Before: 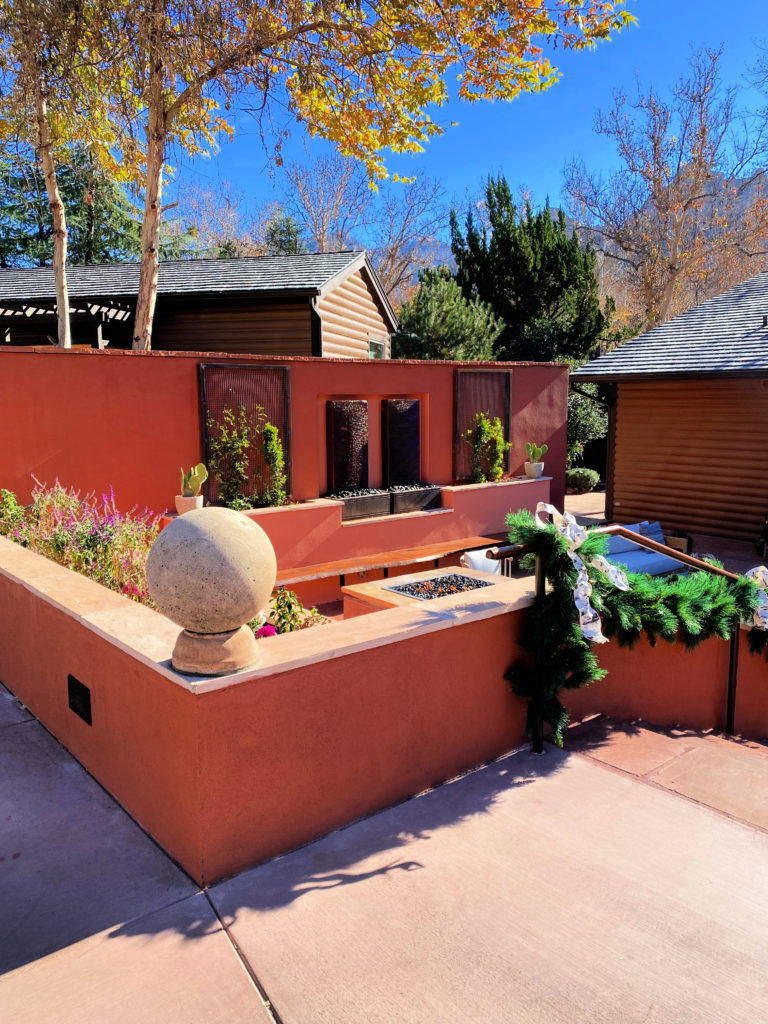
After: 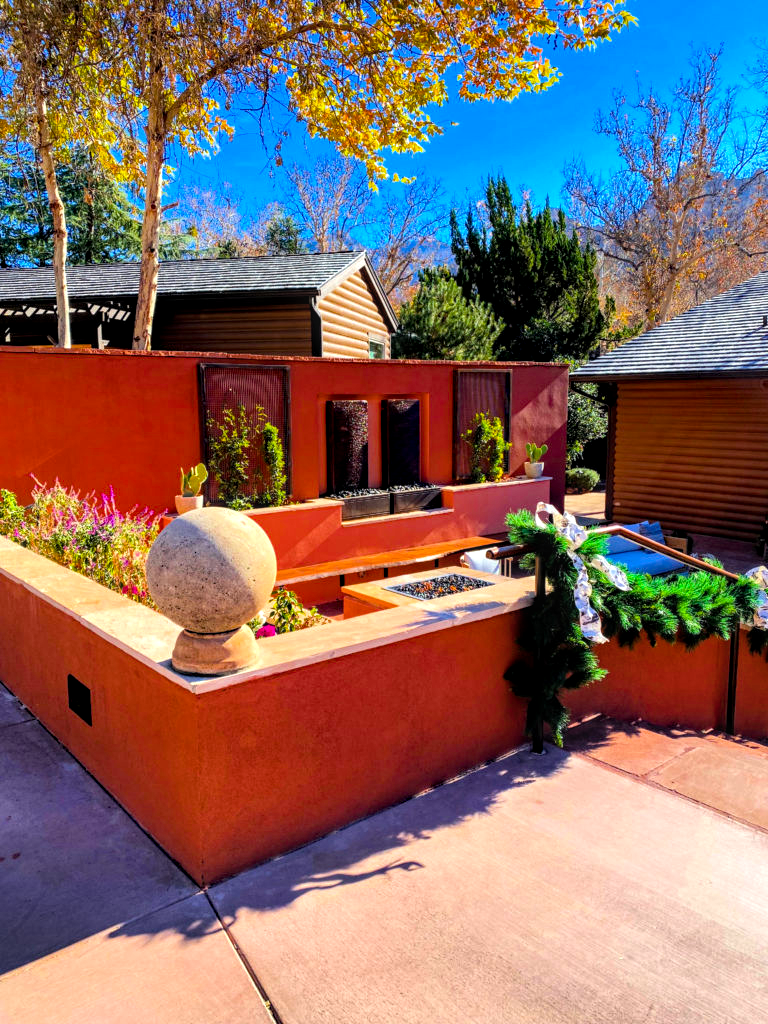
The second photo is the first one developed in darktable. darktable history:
haze removal: compatibility mode true, adaptive false
color balance rgb: highlights gain › luminance 18.034%, perceptual saturation grading › global saturation 37.169%
local contrast: detail 130%
